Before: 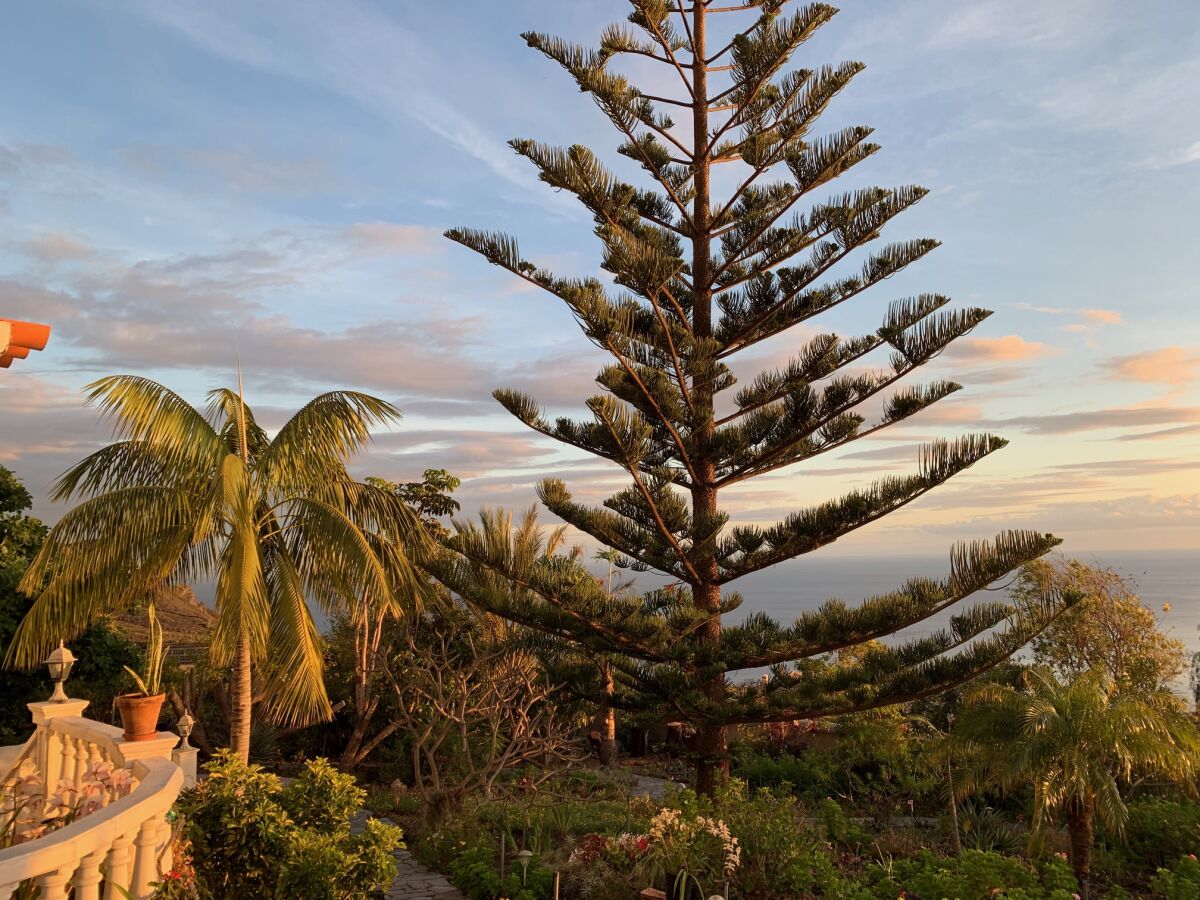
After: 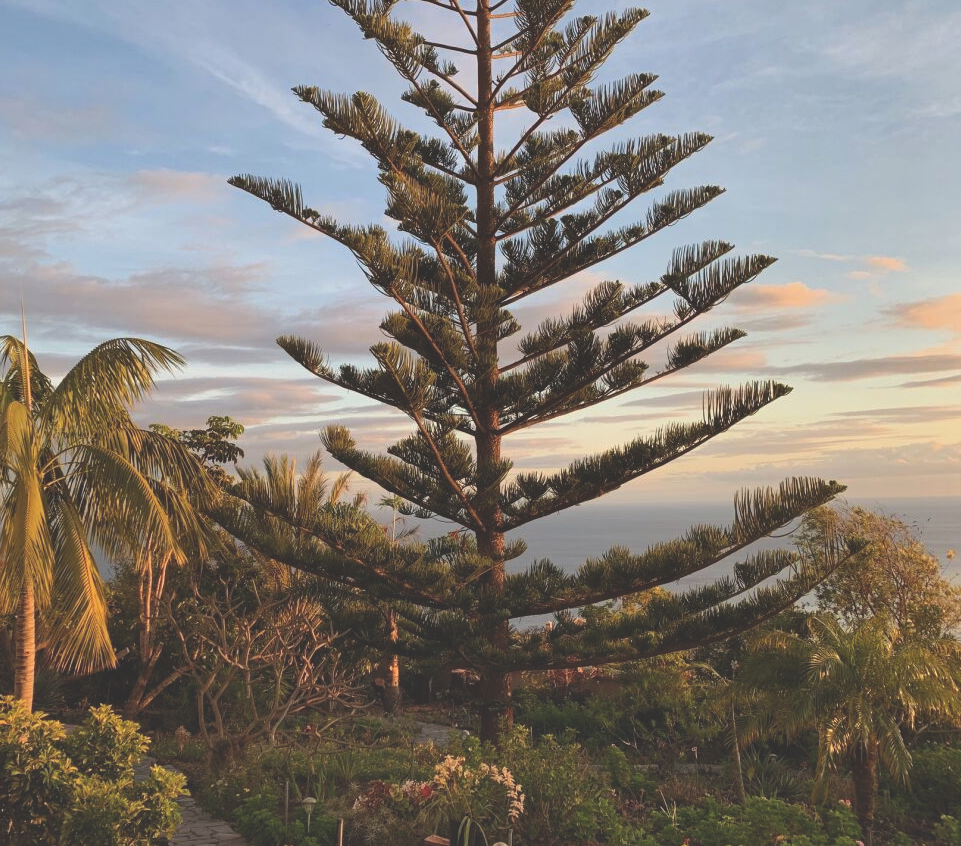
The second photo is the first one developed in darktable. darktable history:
exposure: black level correction -0.027, compensate highlight preservation false
crop and rotate: left 18.063%, top 5.893%, right 1.809%
shadows and highlights: shadows 32.02, highlights -32.23, soften with gaussian
tone equalizer: edges refinement/feathering 500, mask exposure compensation -1.57 EV, preserve details no
